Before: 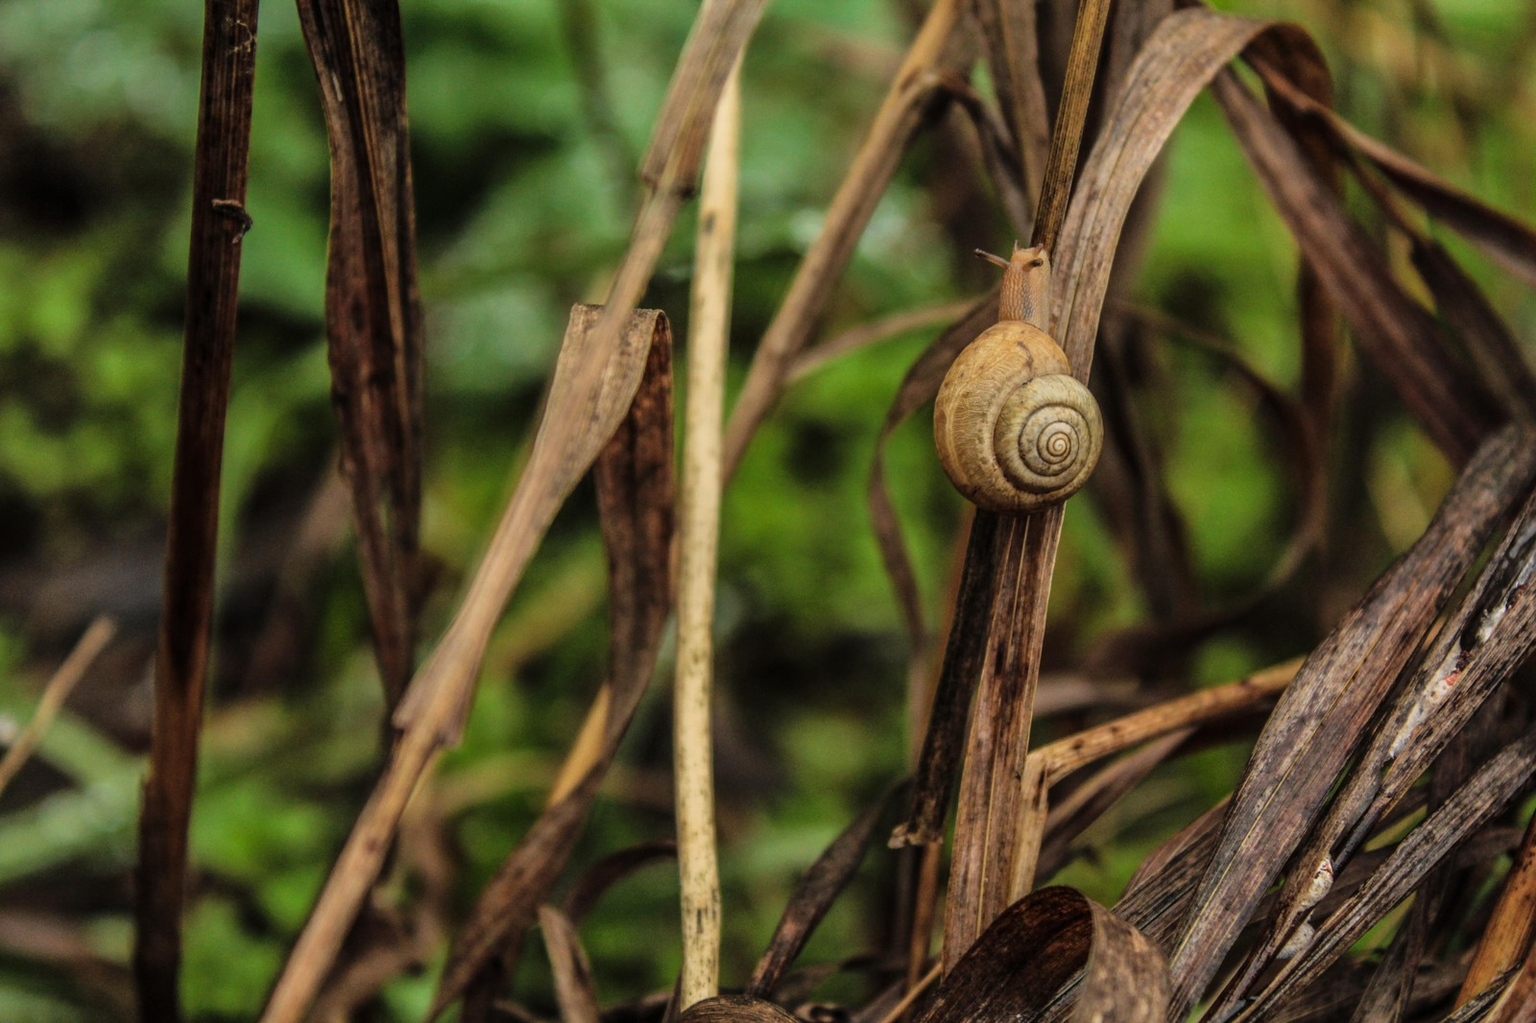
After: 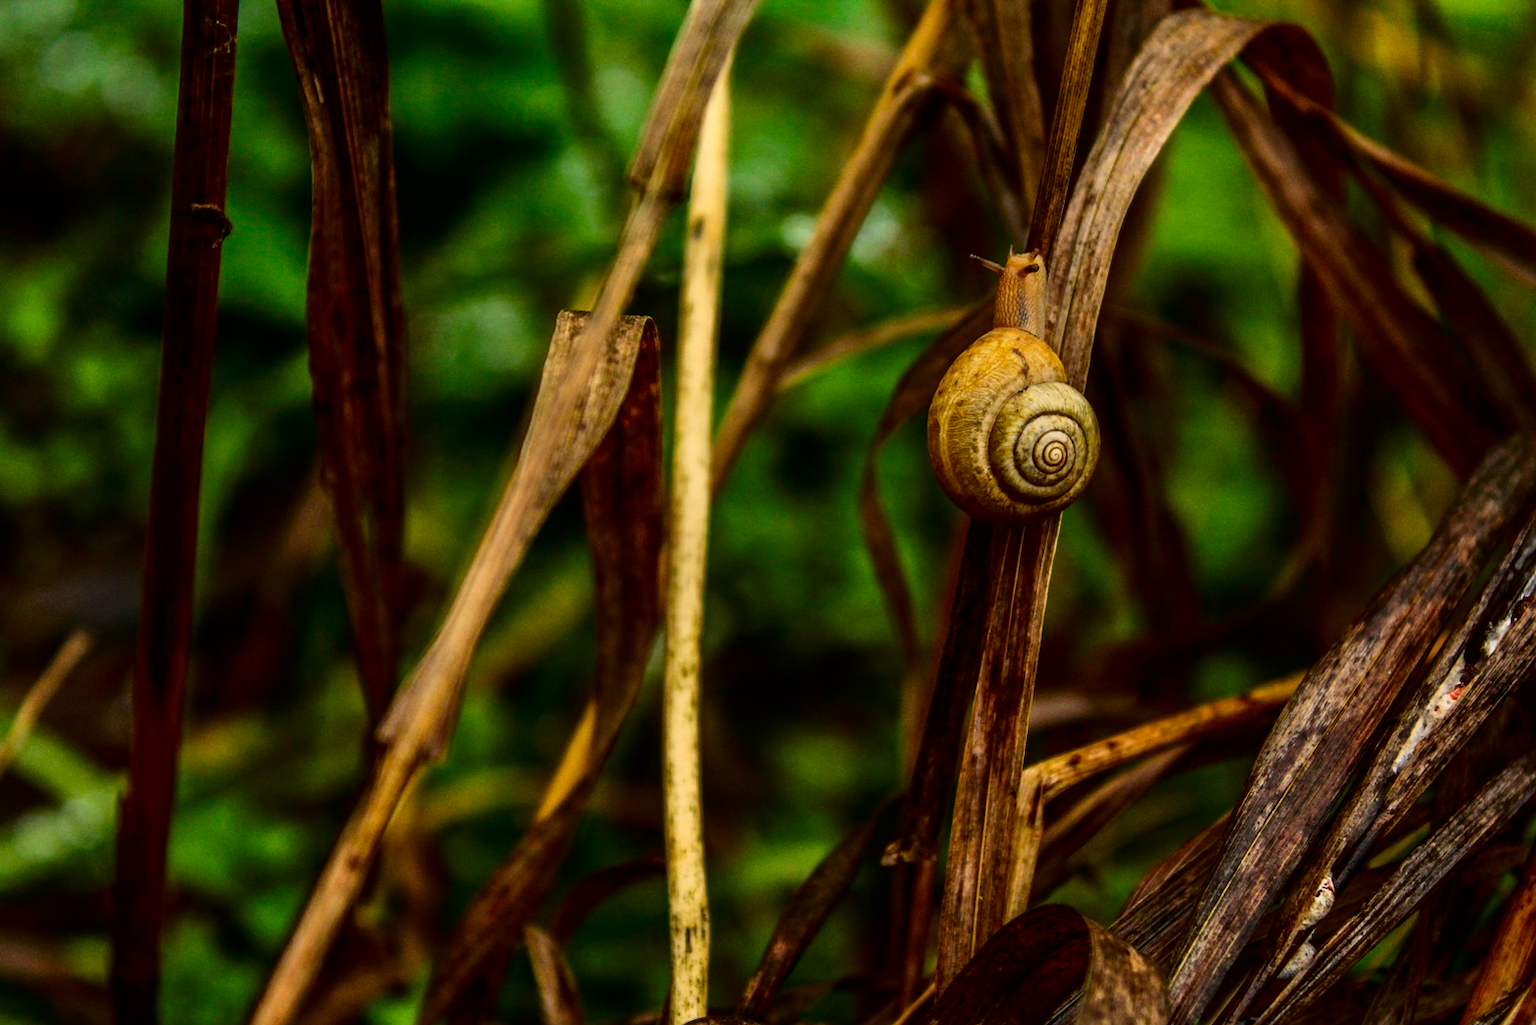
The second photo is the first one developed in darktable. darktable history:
contrast brightness saturation: contrast 0.235, brightness -0.232, saturation 0.141
crop: left 1.649%, right 0.269%, bottom 1.722%
exposure: exposure 0.128 EV, compensate exposure bias true, compensate highlight preservation false
color balance rgb: perceptual saturation grading › global saturation 25.152%, global vibrance 20%
